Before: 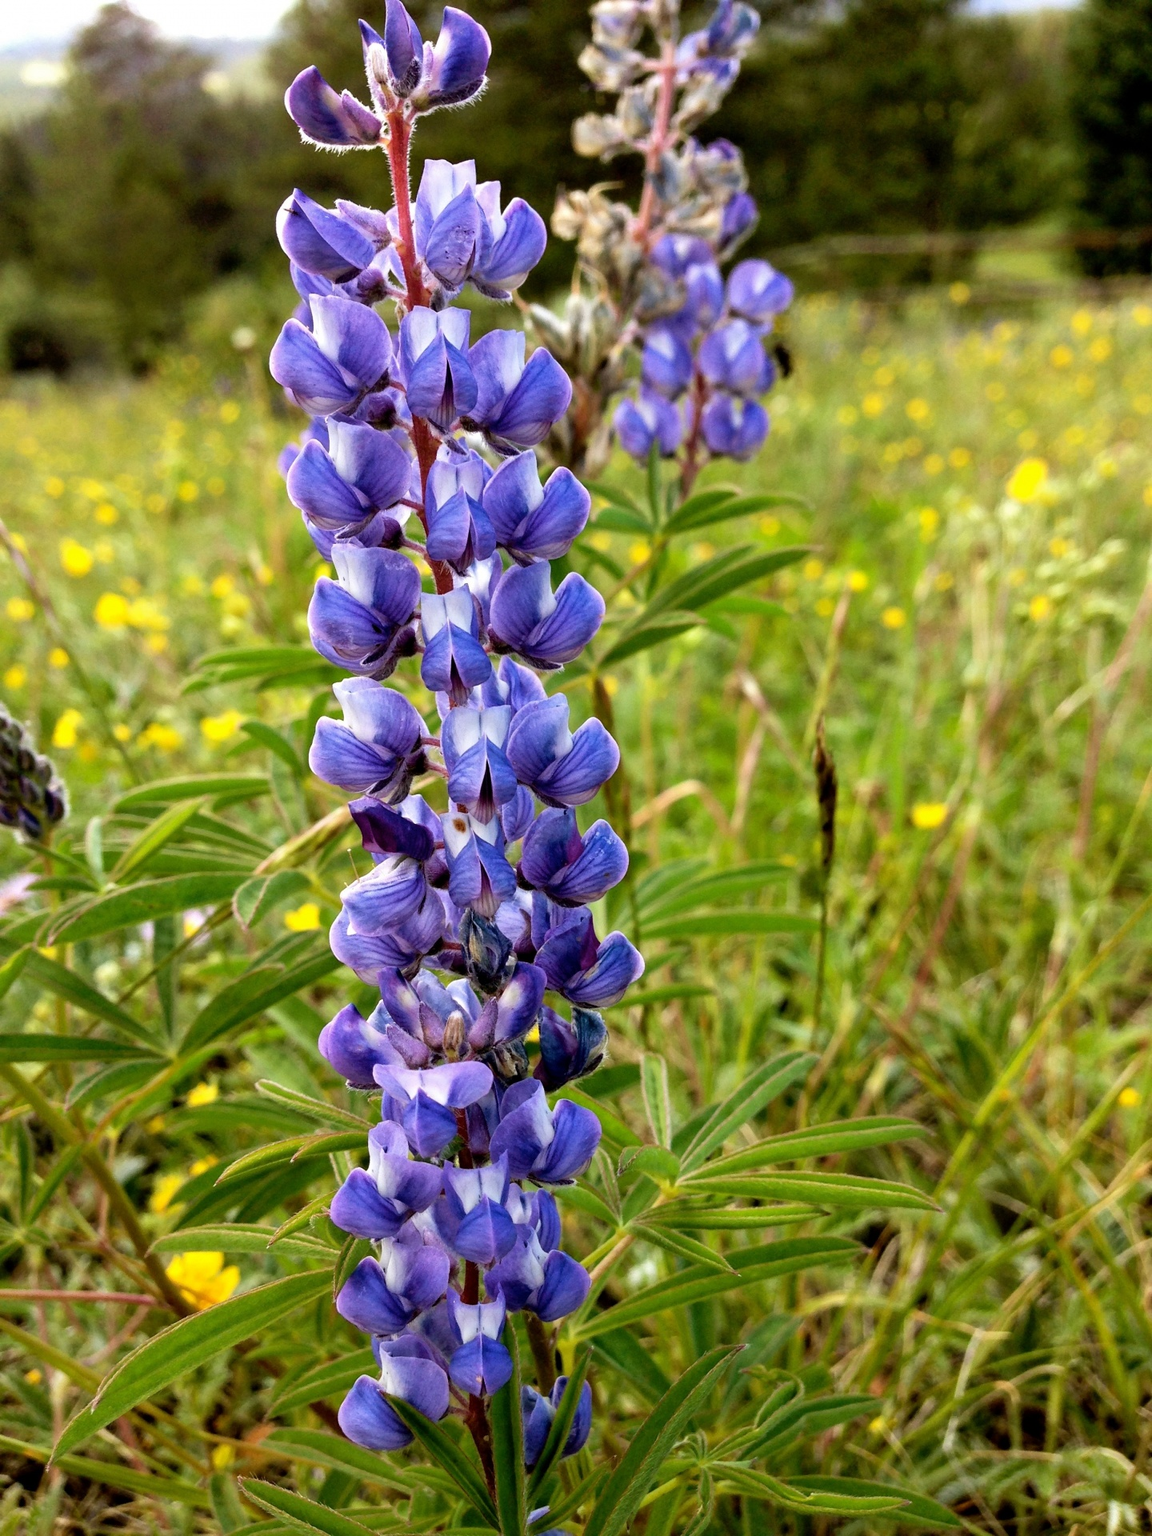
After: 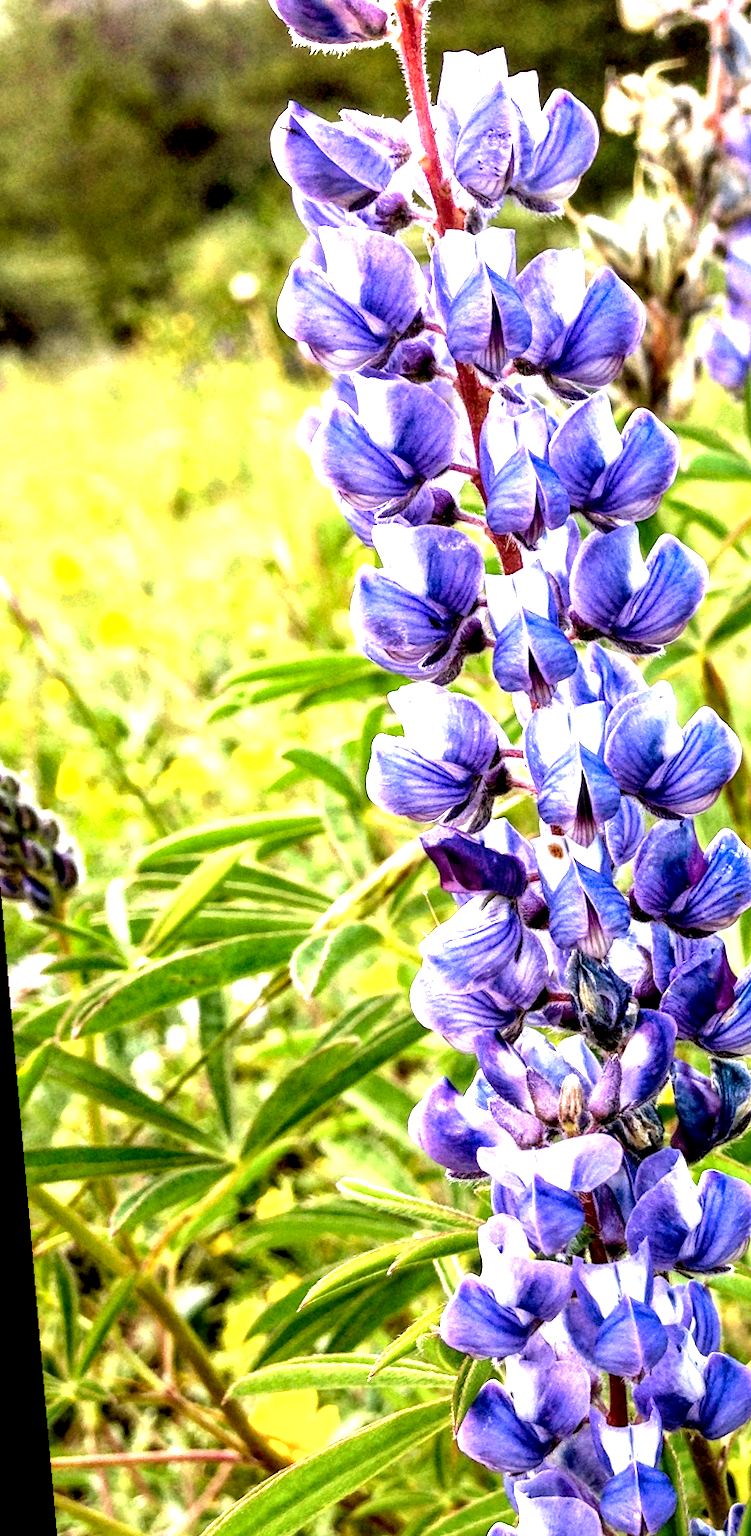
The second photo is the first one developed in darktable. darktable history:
exposure: black level correction 0, exposure 1.45 EV, compensate exposure bias true, compensate highlight preservation false
crop: left 0.587%, right 45.588%, bottom 0.086%
rotate and perspective: rotation -5°, crop left 0.05, crop right 0.952, crop top 0.11, crop bottom 0.89
local contrast: highlights 20%, shadows 70%, detail 170%
